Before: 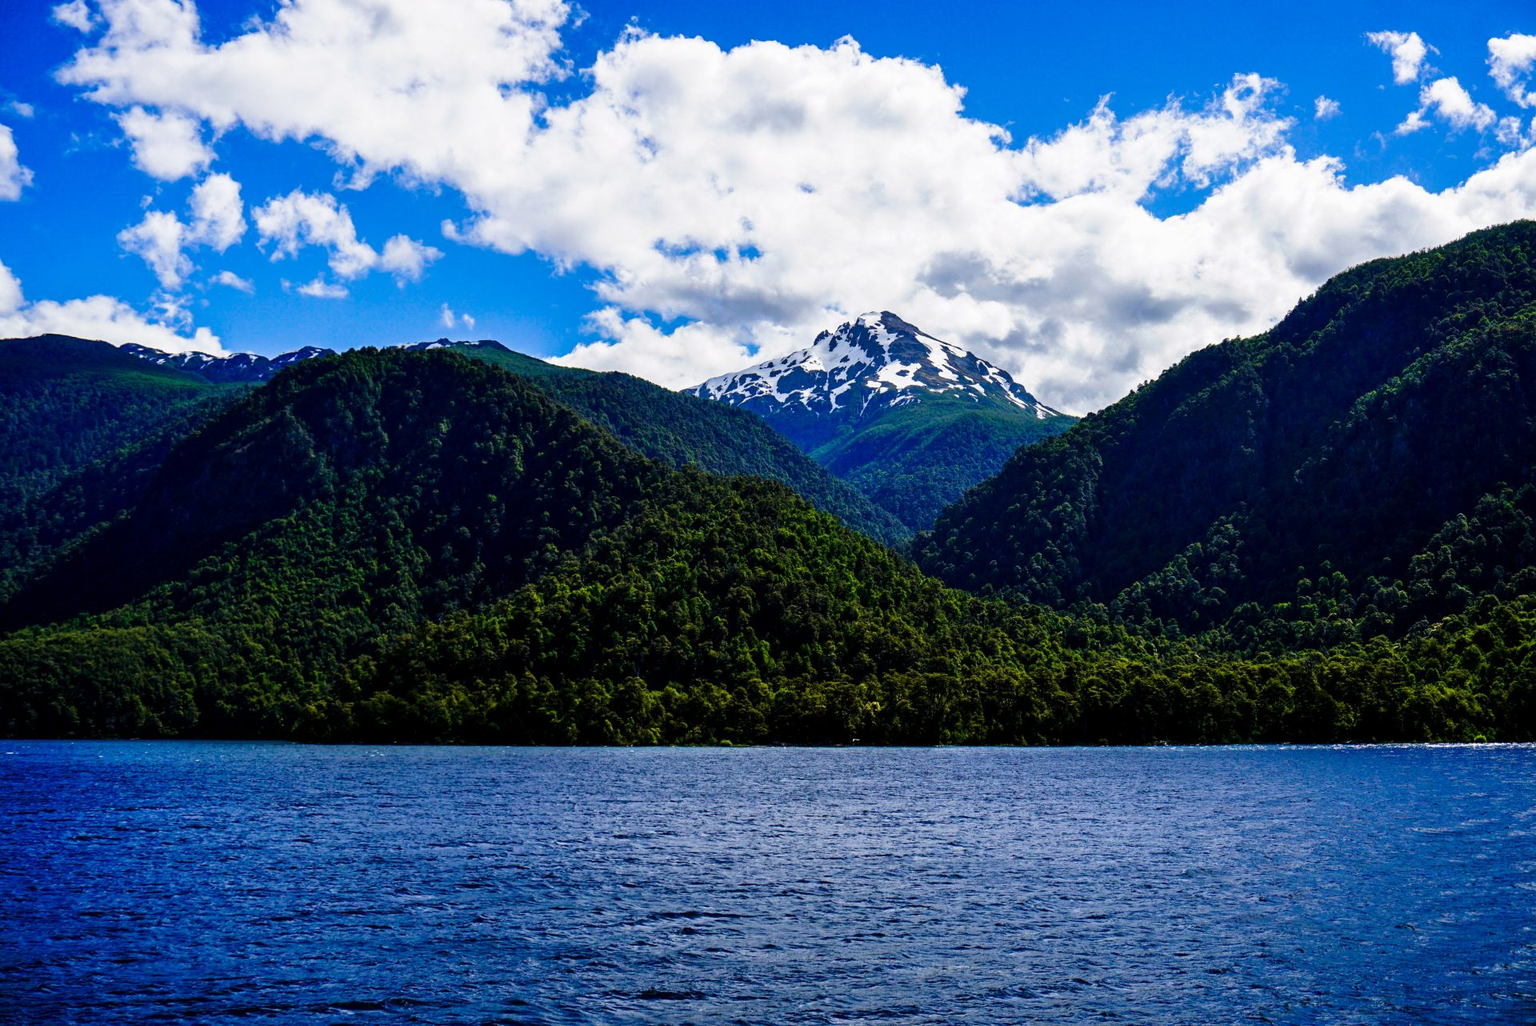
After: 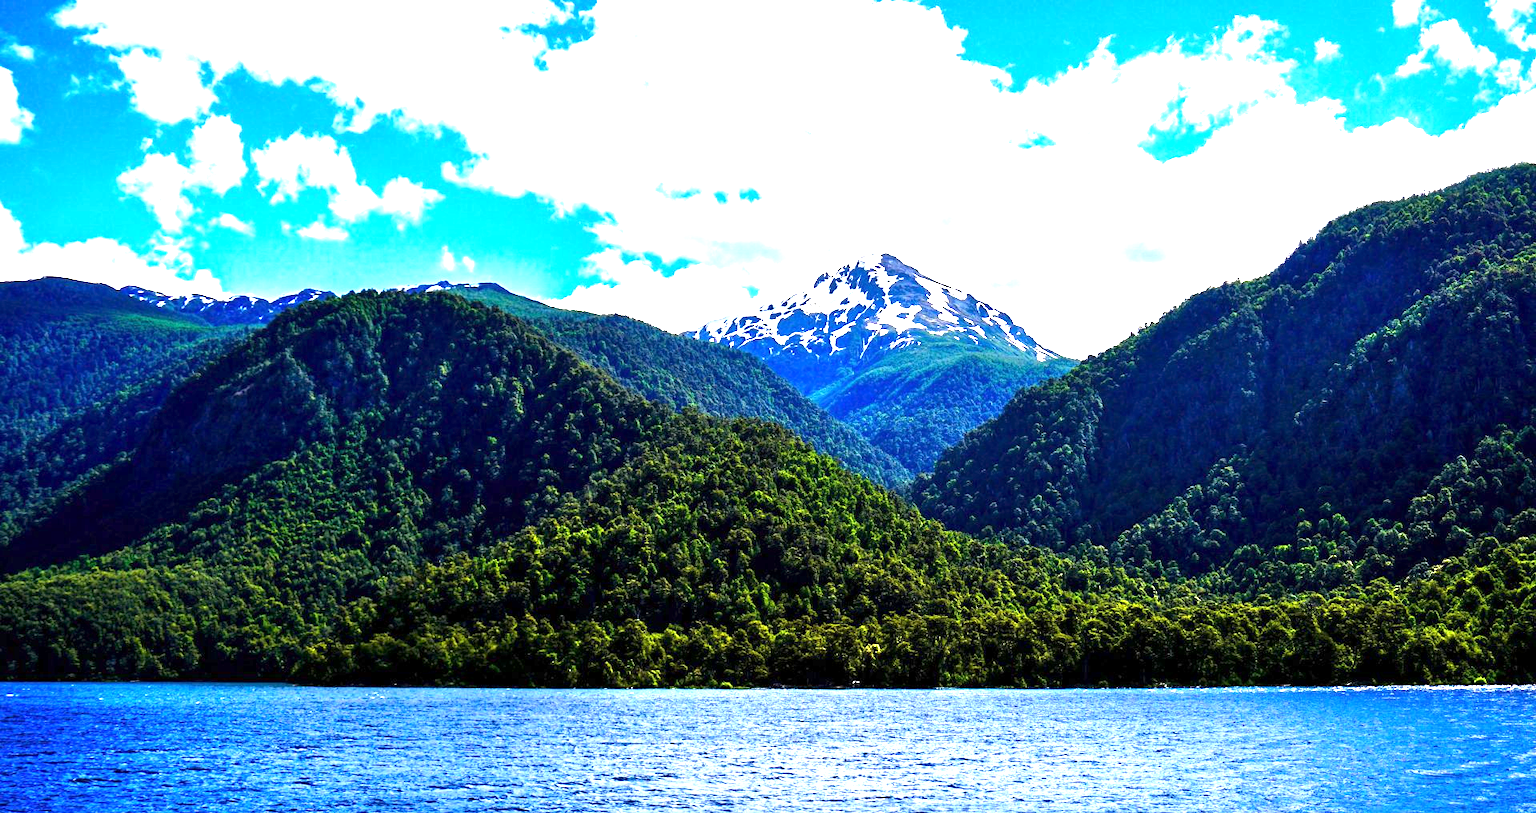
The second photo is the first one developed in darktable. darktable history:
crop and rotate: top 5.667%, bottom 14.937%
exposure: exposure 2.003 EV, compensate highlight preservation false
